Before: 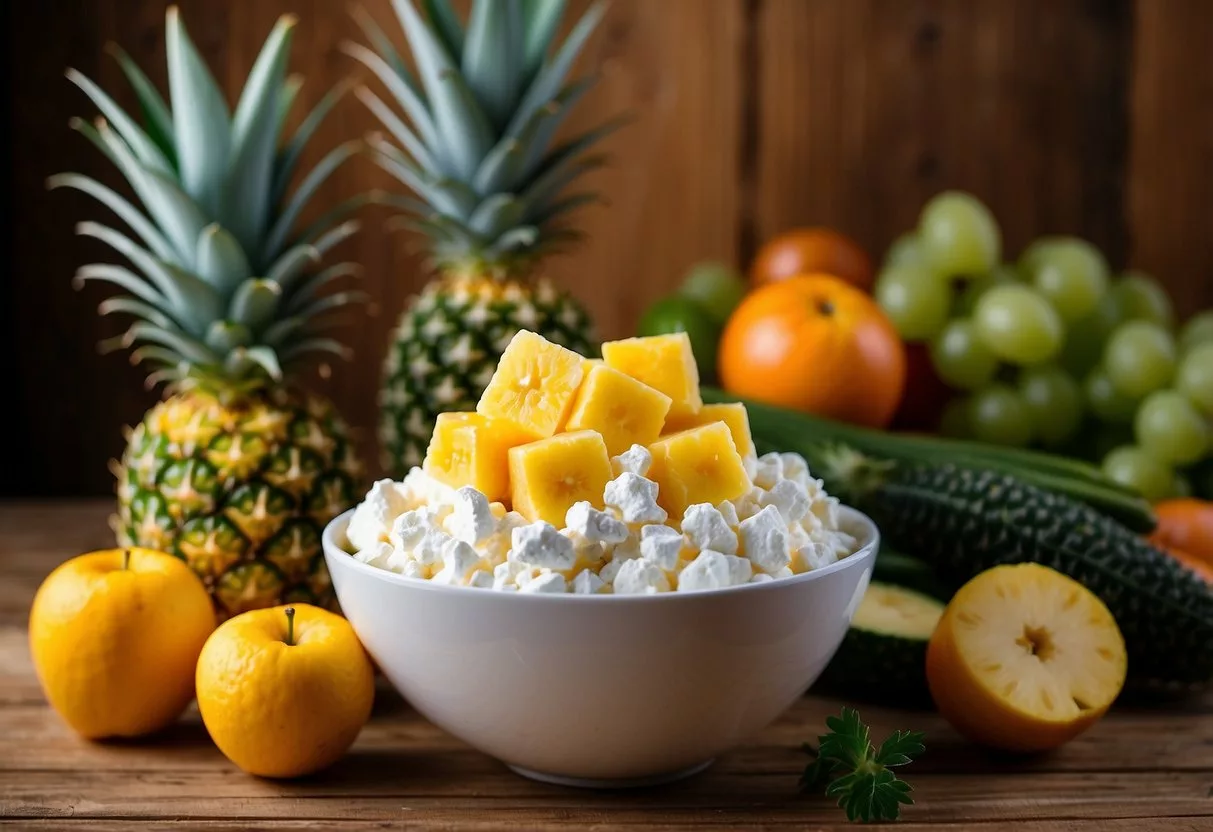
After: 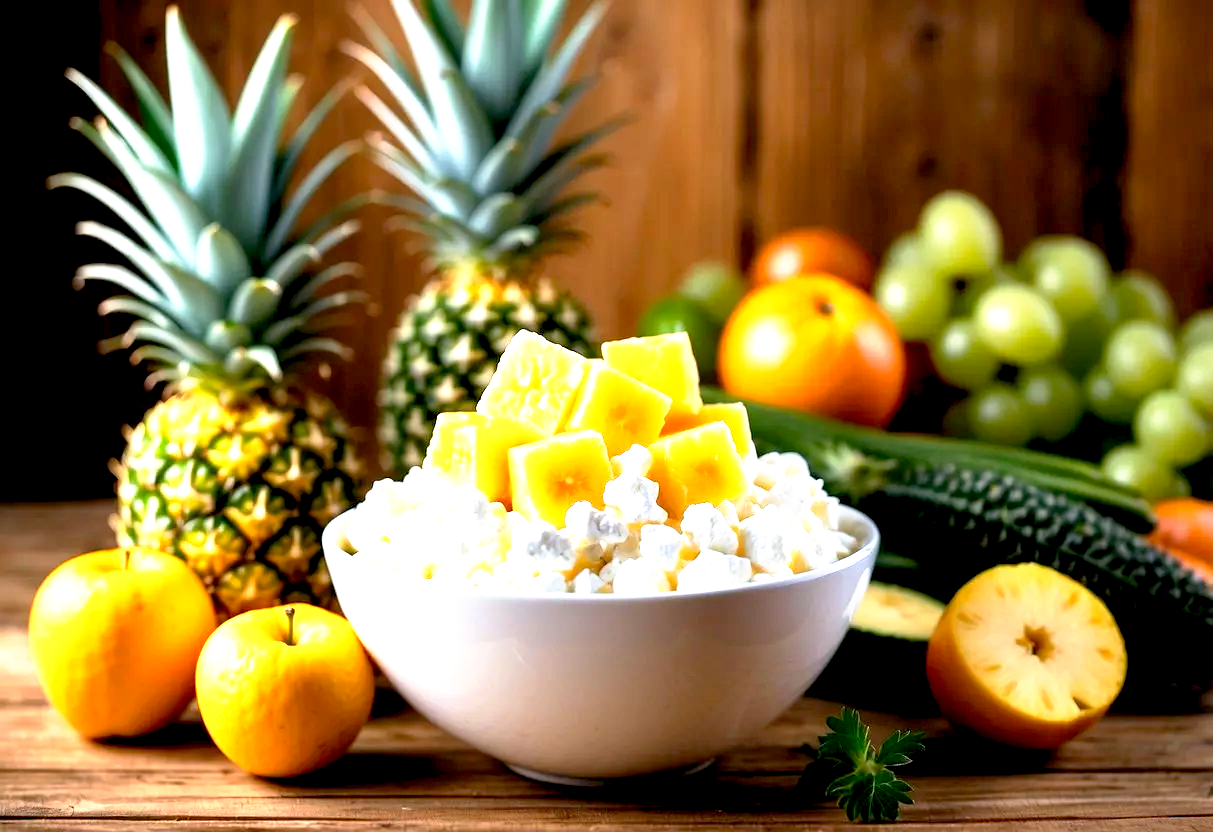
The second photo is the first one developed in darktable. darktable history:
tone equalizer: on, module defaults
exposure: black level correction 0.001, exposure 1.398 EV, compensate exposure bias true, compensate highlight preservation false
base curve: curves: ch0 [(0.017, 0) (0.425, 0.441) (0.844, 0.933) (1, 1)], preserve colors none
levels: levels [0.016, 0.5, 0.996]
